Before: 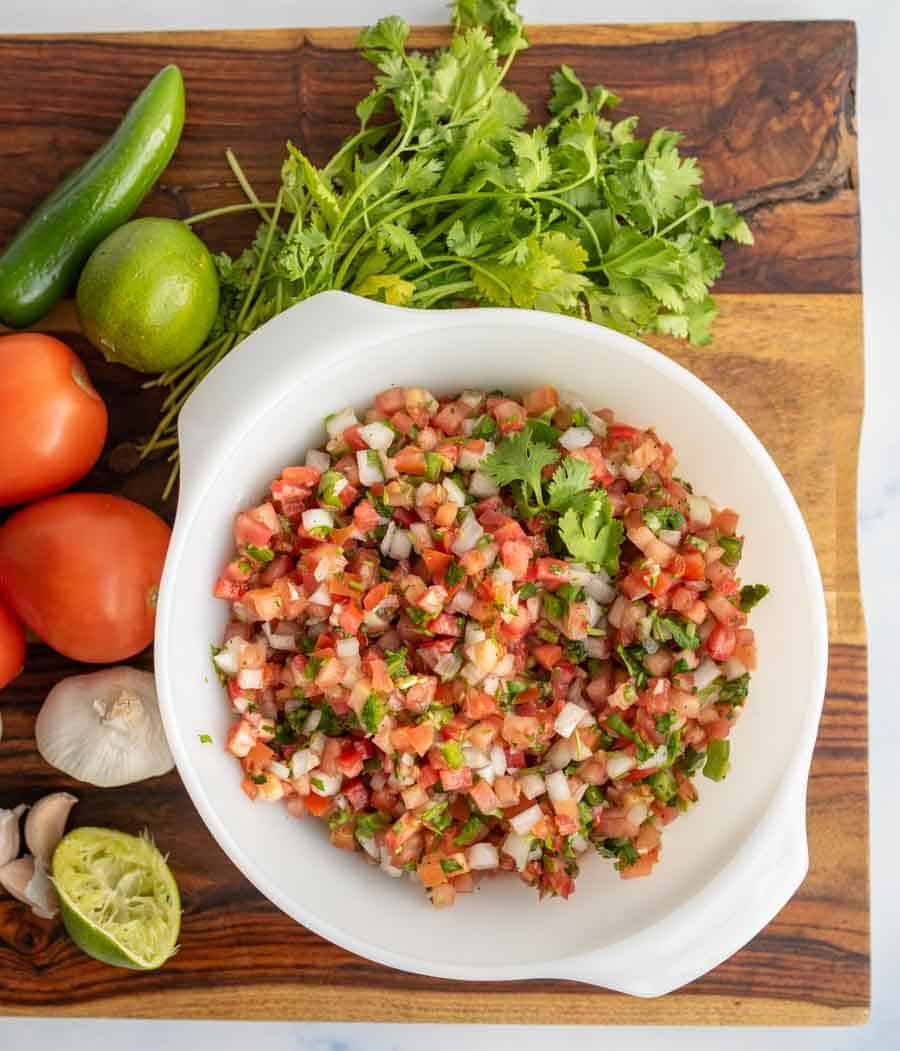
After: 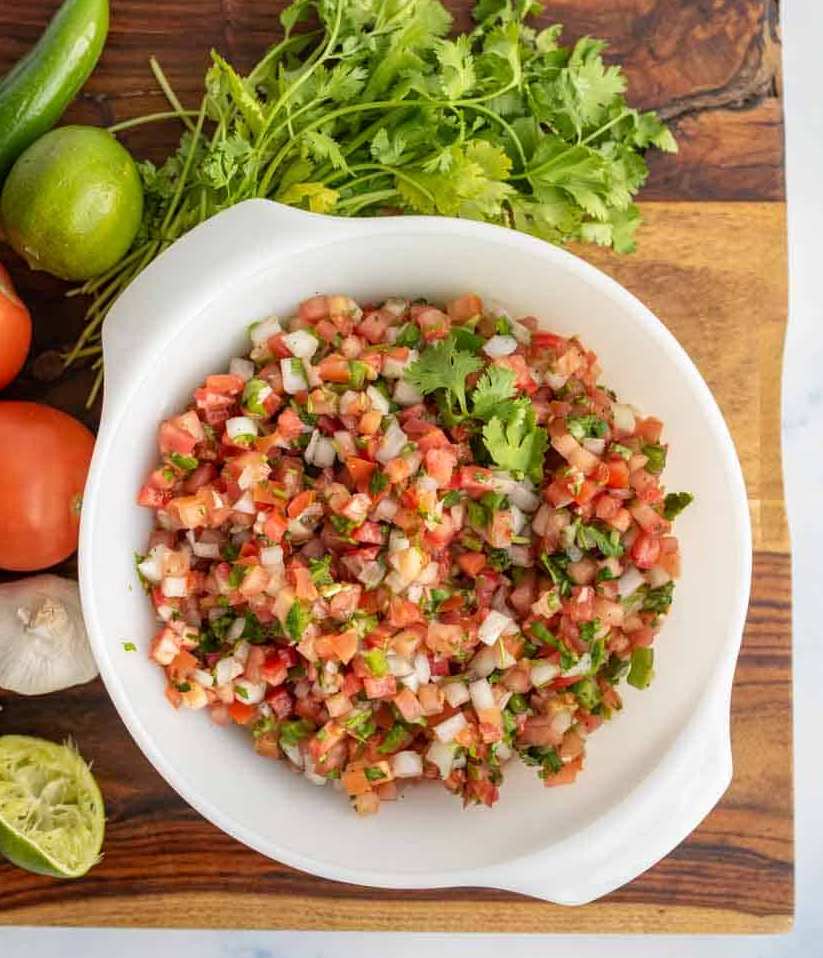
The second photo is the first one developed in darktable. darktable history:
crop and rotate: left 8.465%, top 8.805%
